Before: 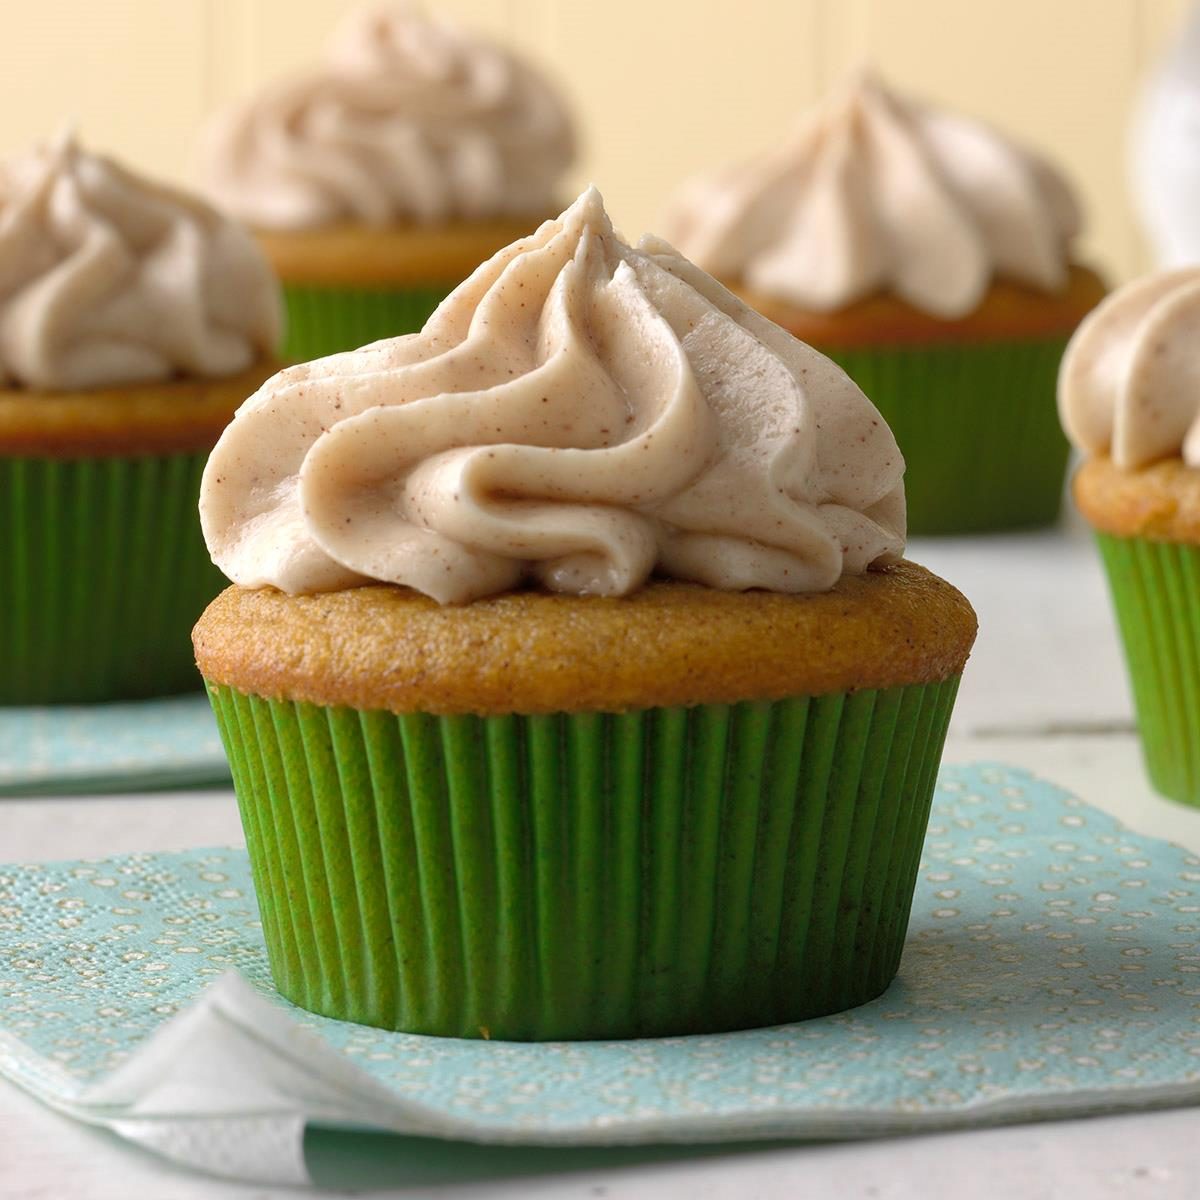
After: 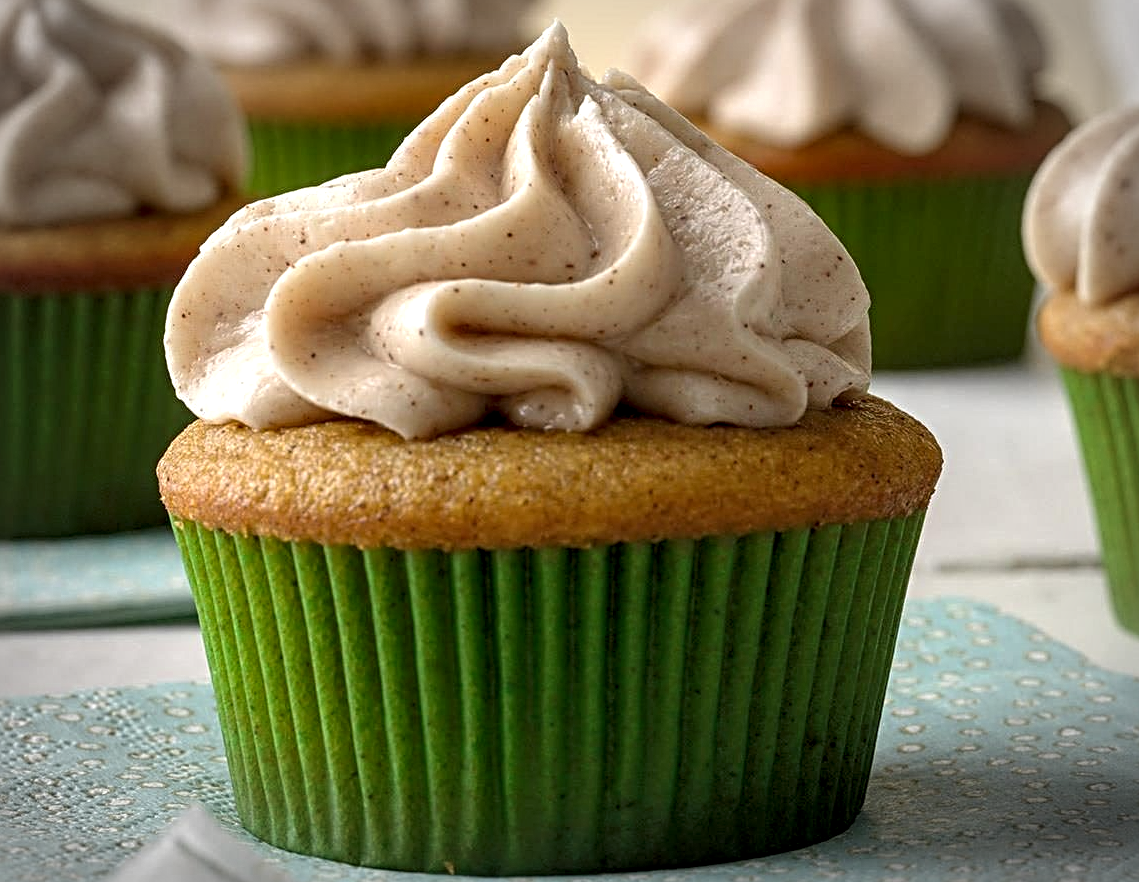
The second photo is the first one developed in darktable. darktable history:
local contrast: detail 150%
crop and rotate: left 2.987%, top 13.832%, right 2.025%, bottom 12.589%
sharpen: radius 3.977
vignetting: automatic ratio true
